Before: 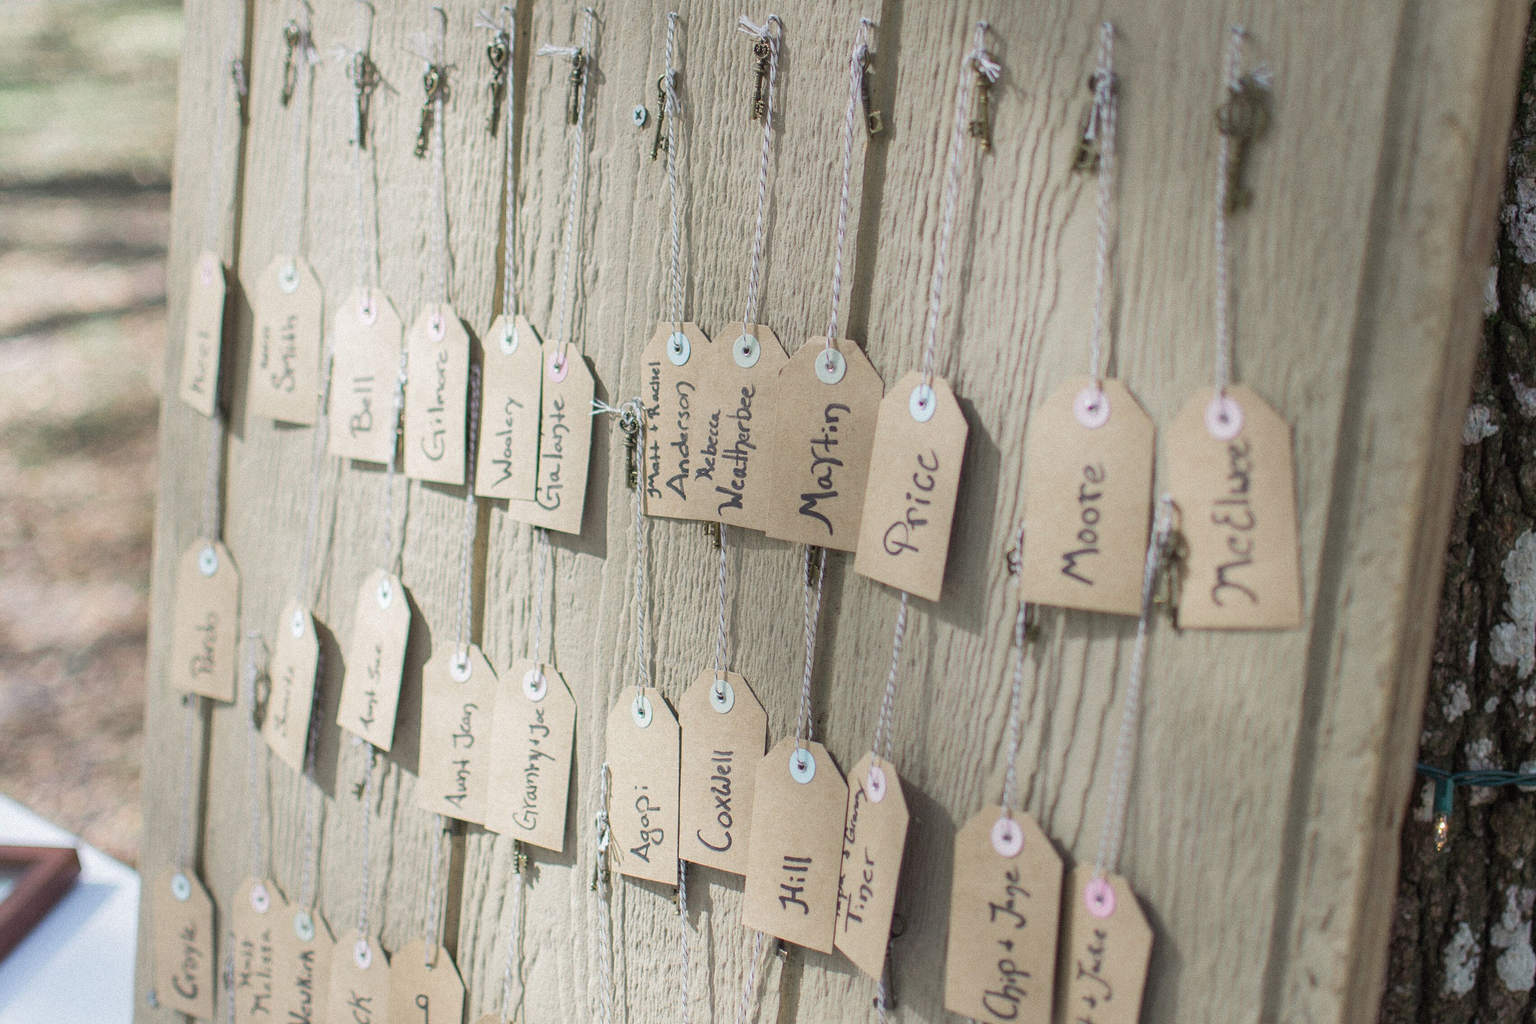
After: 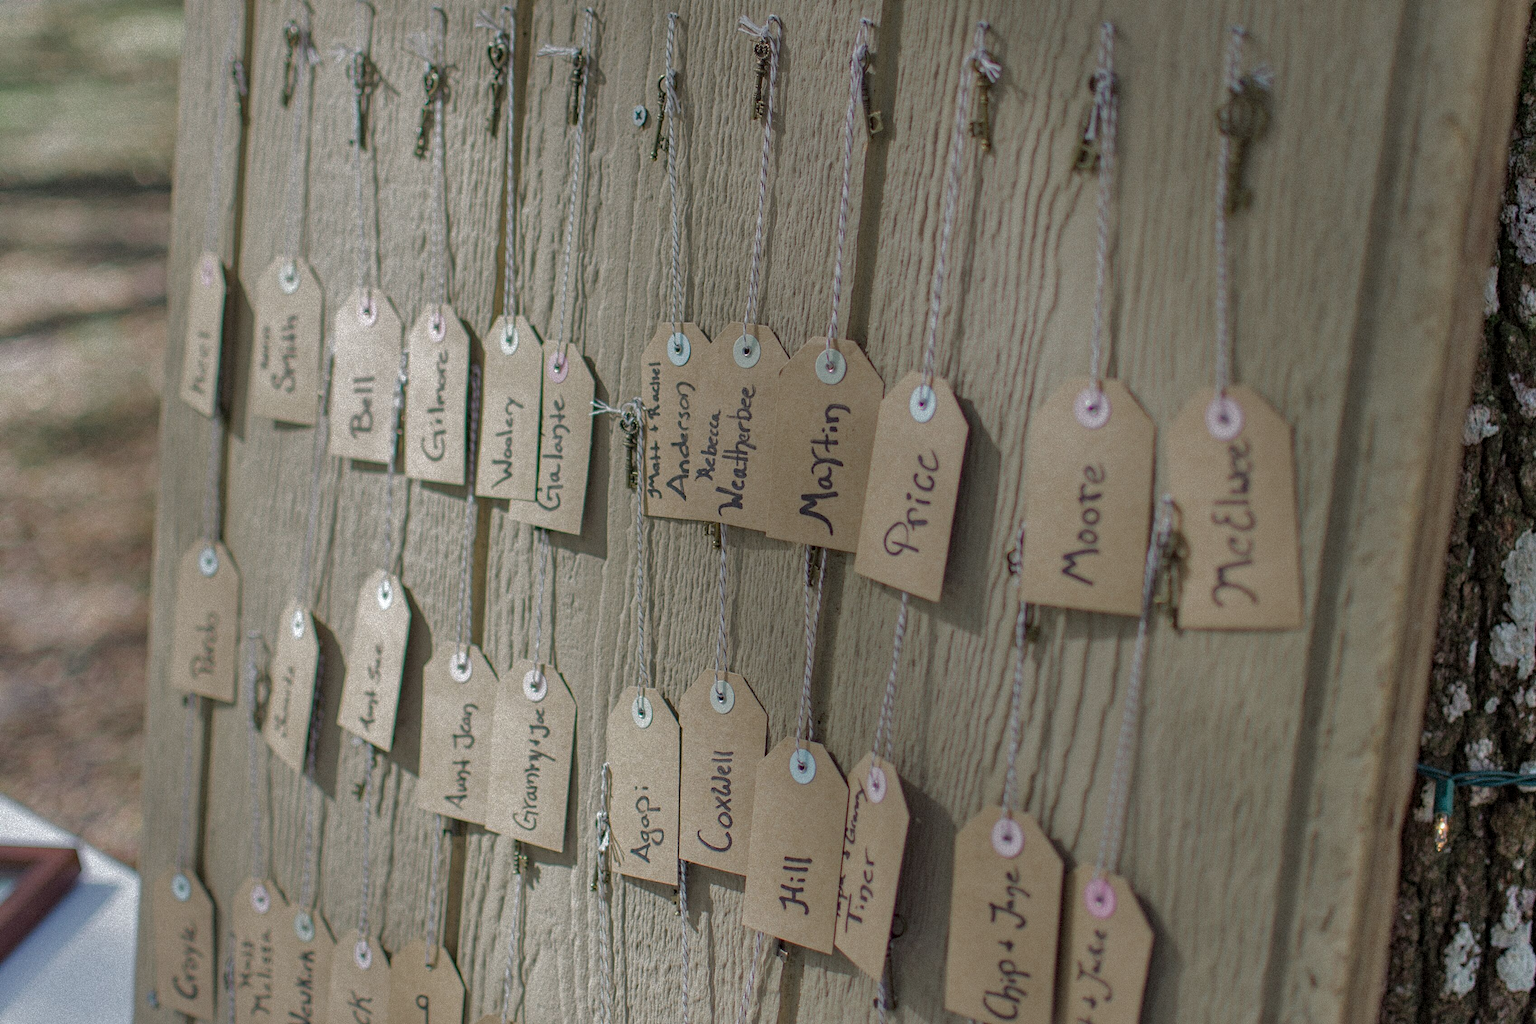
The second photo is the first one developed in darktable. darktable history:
base curve: curves: ch0 [(0, 0) (0.826, 0.587) (1, 1)]
local contrast: highlights 103%, shadows 98%, detail 119%, midtone range 0.2
shadows and highlights: soften with gaussian
haze removal: strength 0.281, distance 0.257, adaptive false
